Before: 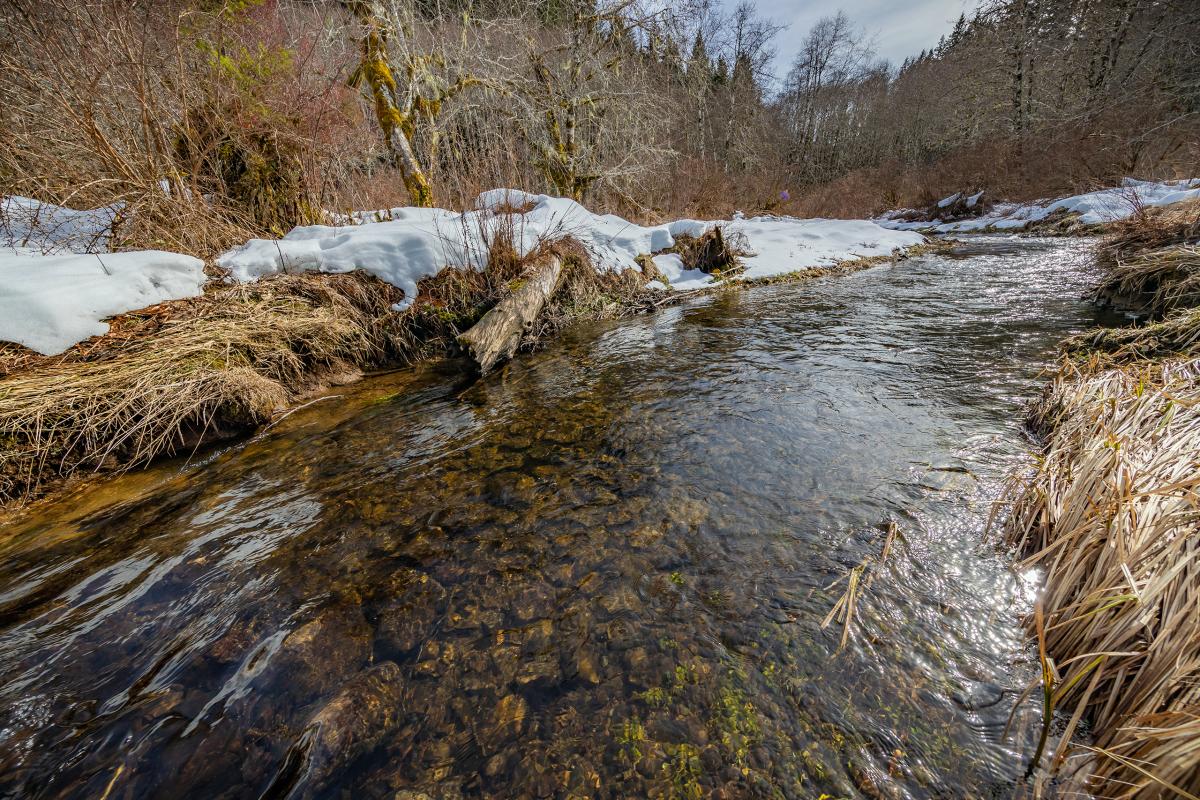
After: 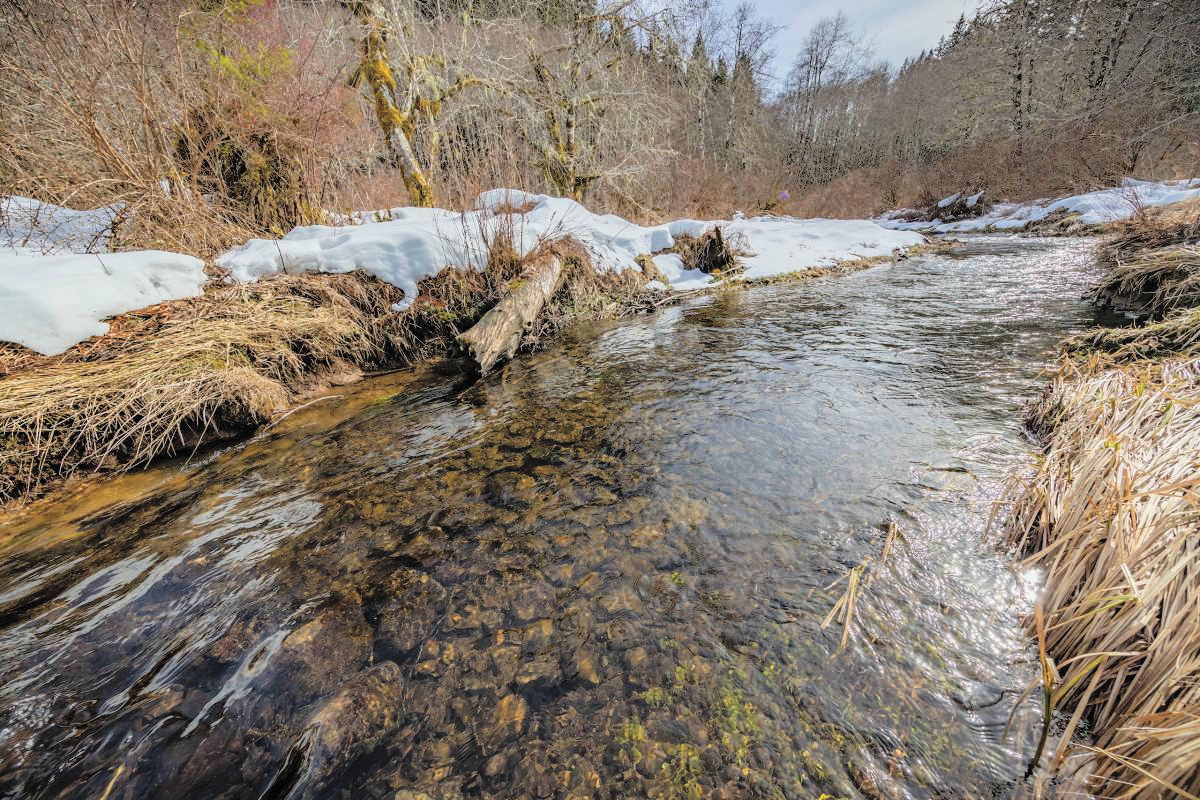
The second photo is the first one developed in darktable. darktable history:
filmic rgb: black relative exposure -9.5 EV, white relative exposure 3.02 EV, hardness 6.12
contrast brightness saturation: brightness 0.28
